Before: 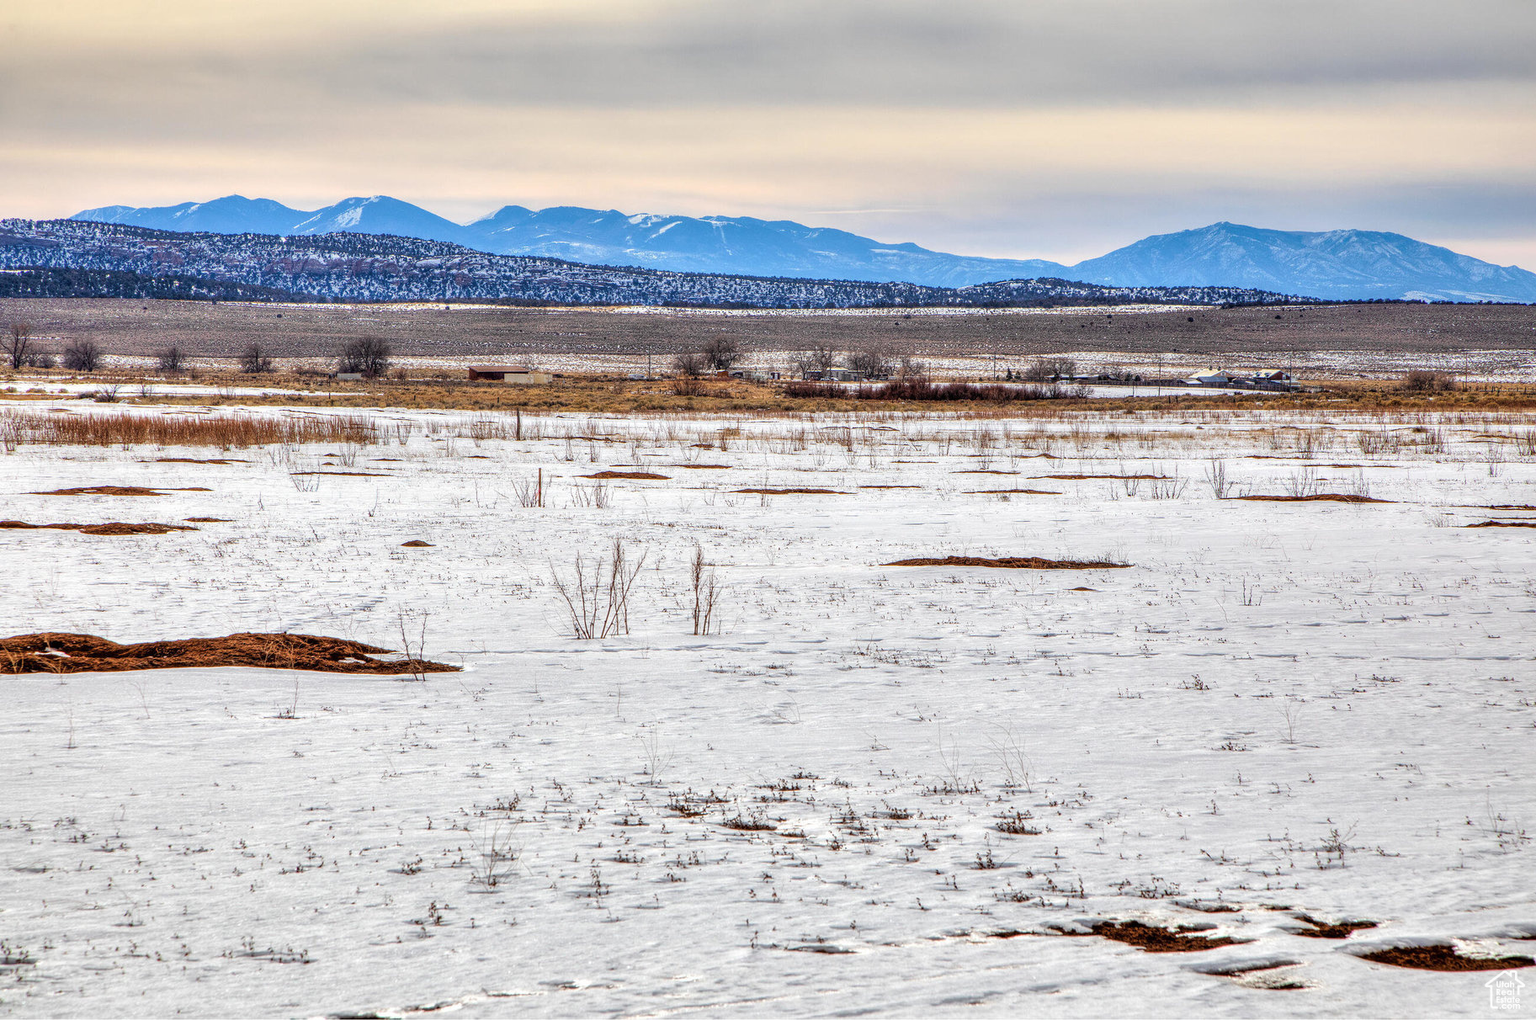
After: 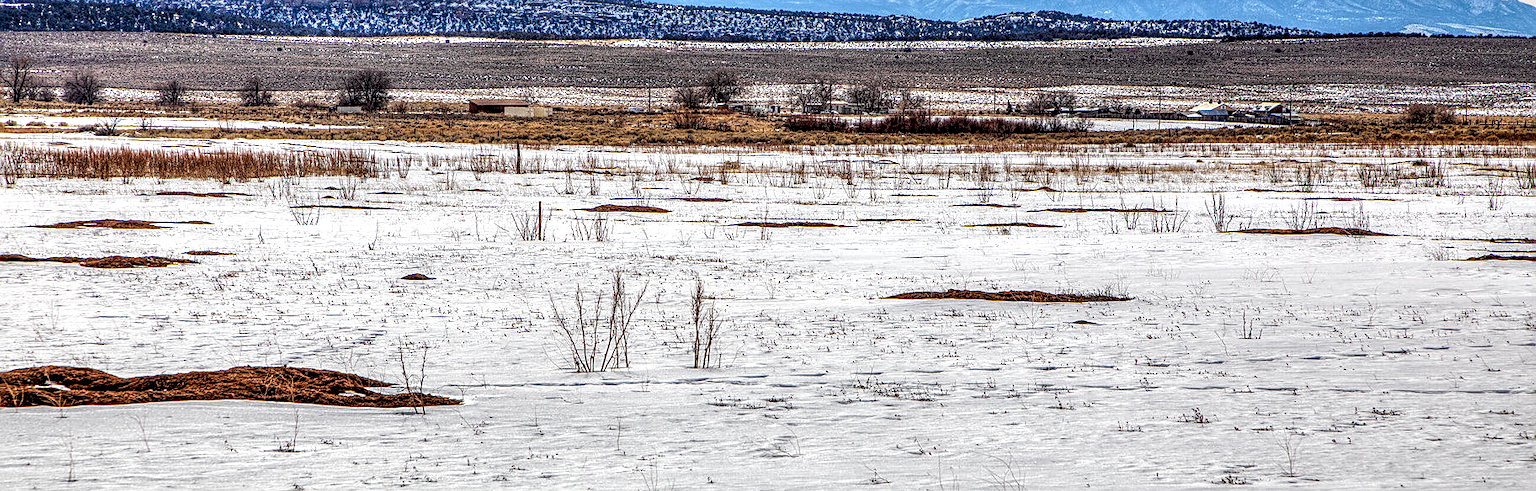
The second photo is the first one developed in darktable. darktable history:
crop and rotate: top 26.172%, bottom 25.569%
local contrast: highlights 60%, shadows 64%, detail 160%
color correction: highlights b* -0.01, saturation 0.984
sharpen: on, module defaults
